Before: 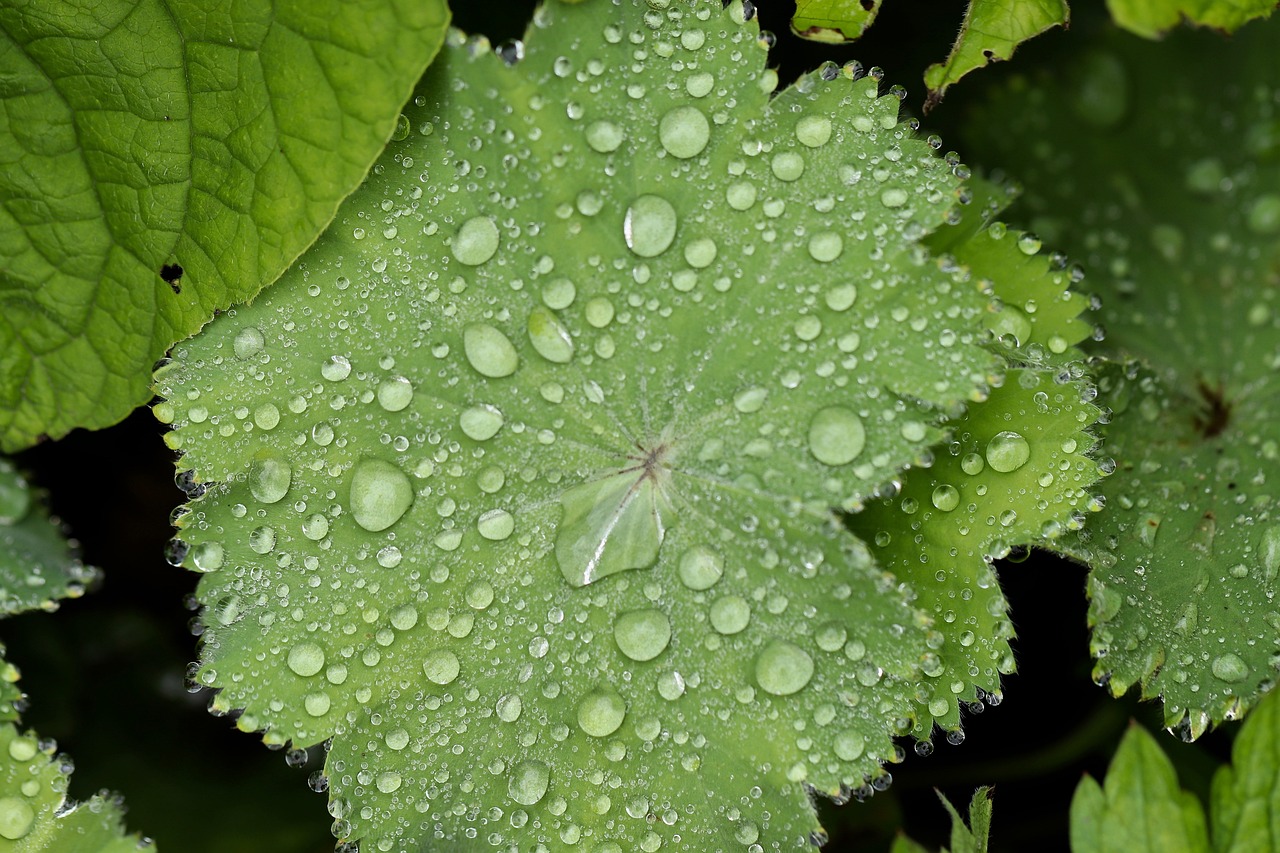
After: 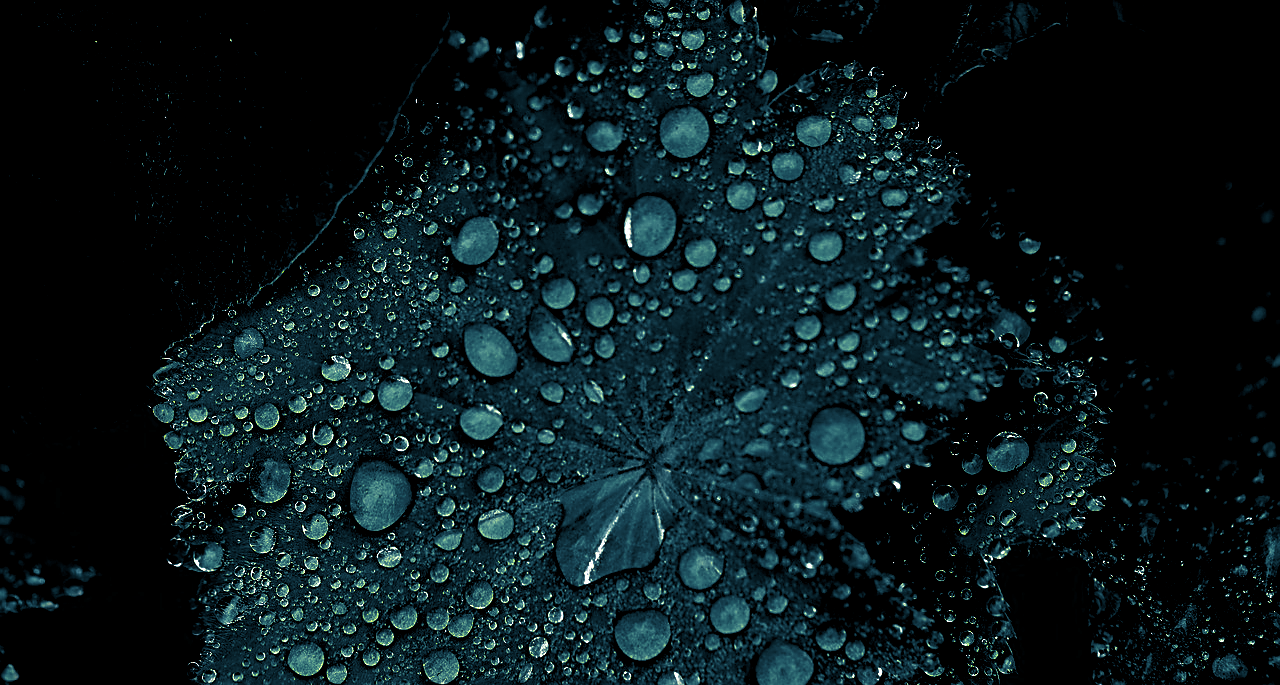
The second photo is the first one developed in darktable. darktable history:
contrast brightness saturation: brightness -1, saturation 1
split-toning: shadows › hue 212.4°, balance -70
sharpen: amount 0.75
crop: bottom 19.644%
